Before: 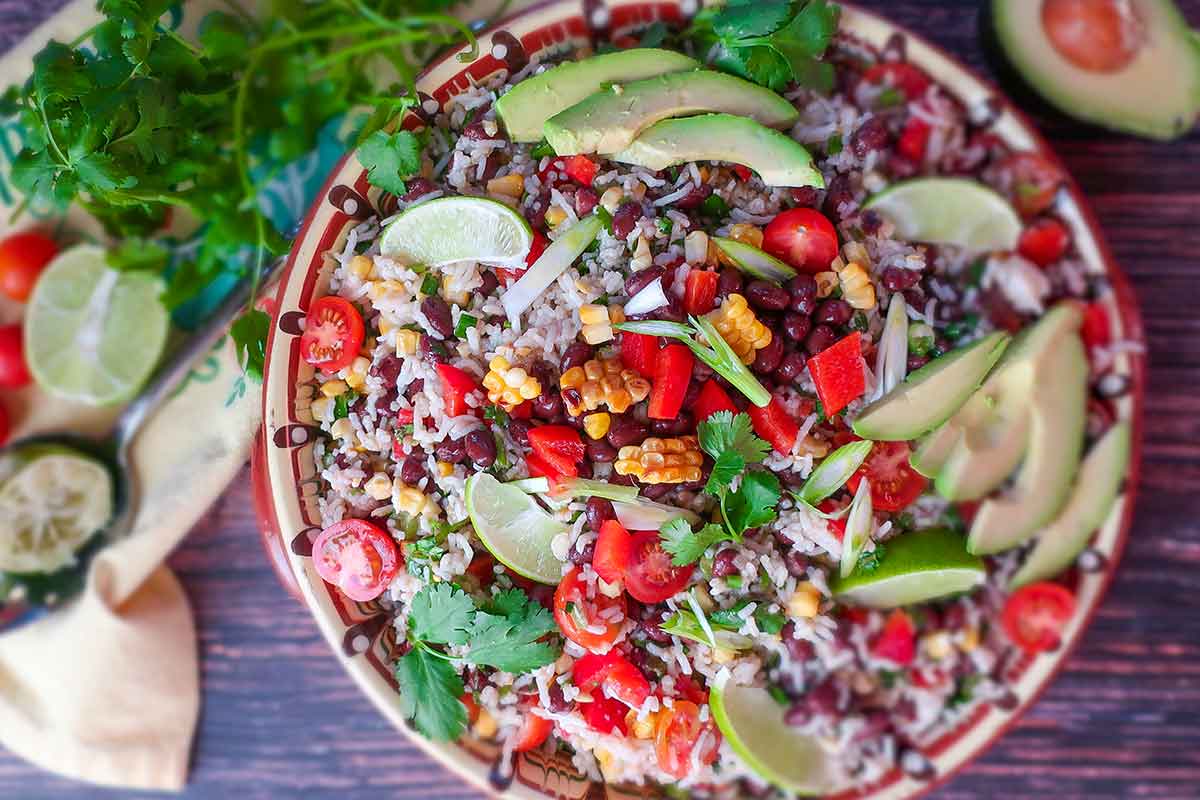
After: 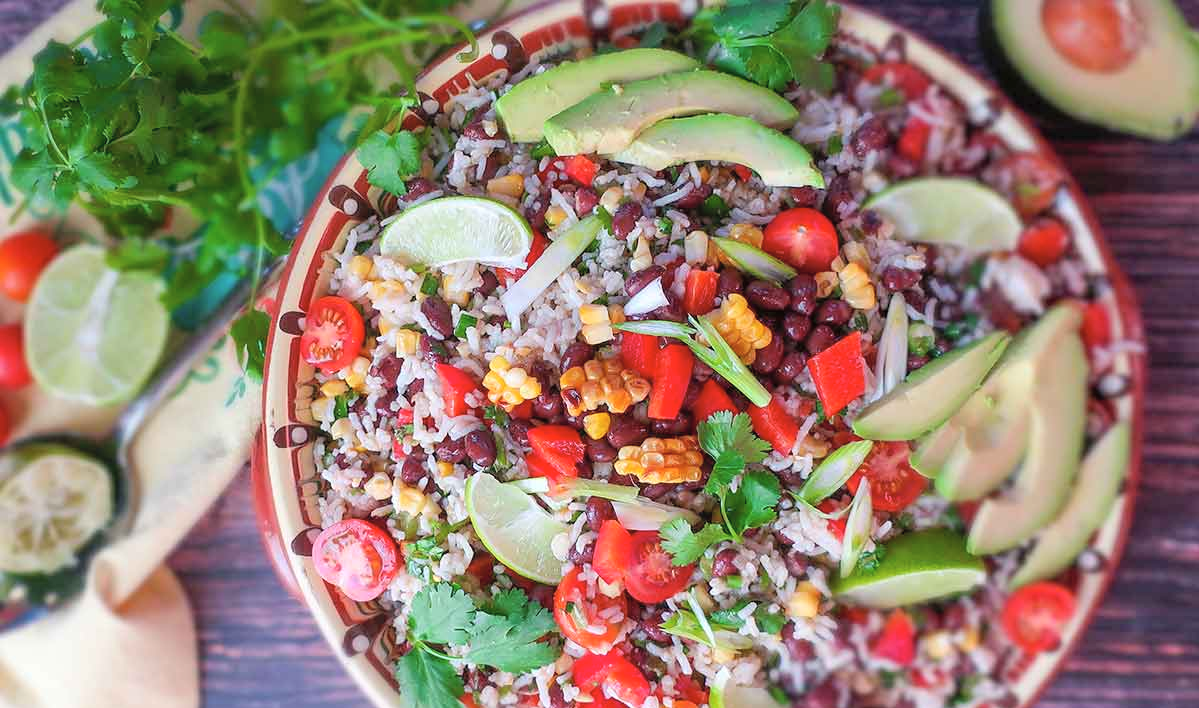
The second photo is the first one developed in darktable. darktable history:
crop and rotate: top 0%, bottom 11.49%
contrast brightness saturation: brightness 0.13
